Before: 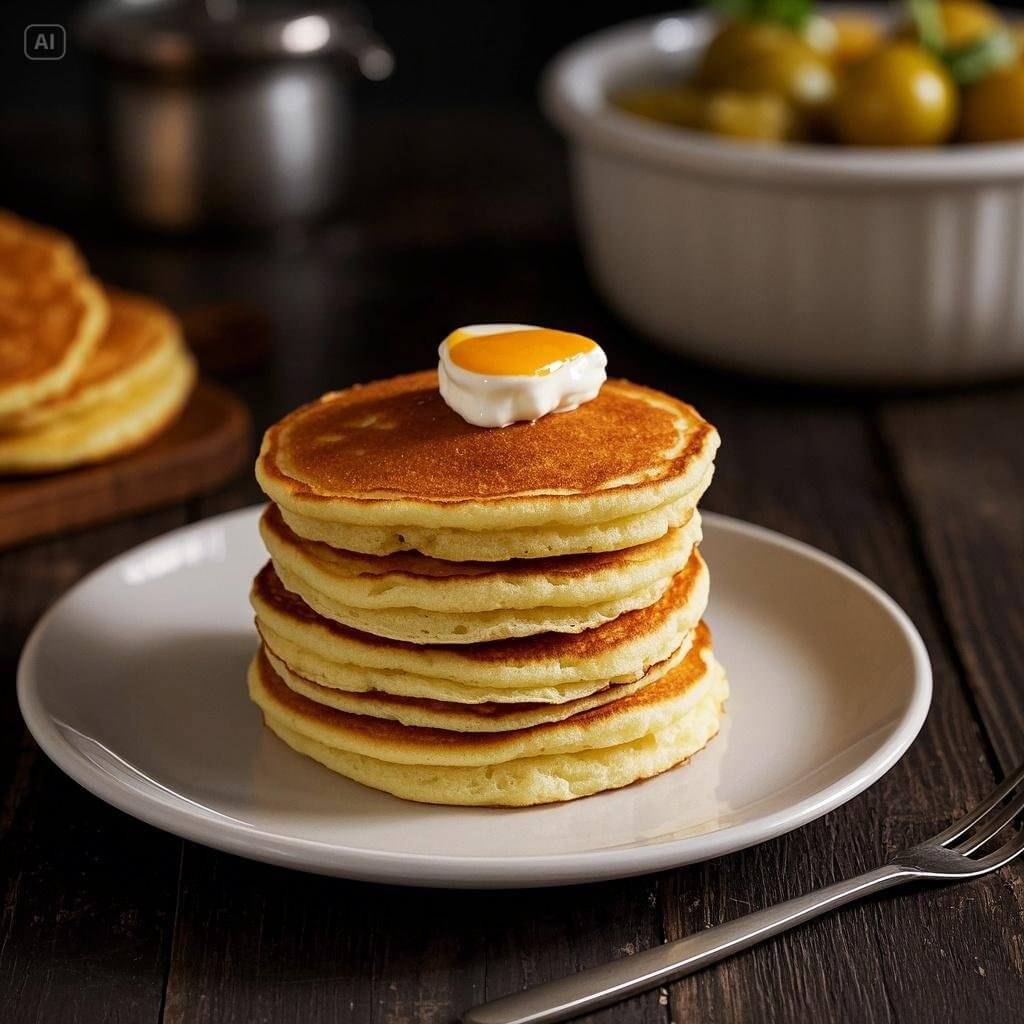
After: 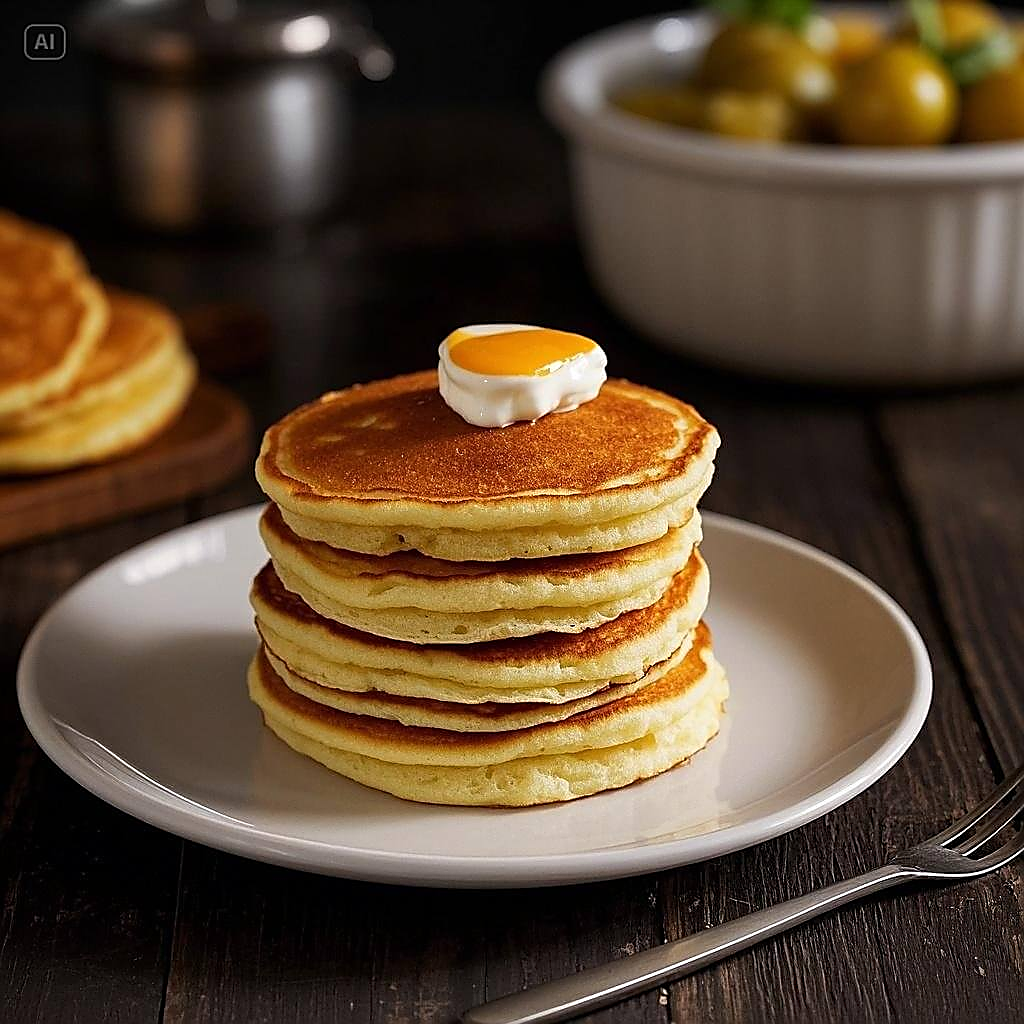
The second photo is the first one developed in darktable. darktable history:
sharpen: radius 1.428, amount 1.241, threshold 0.692
